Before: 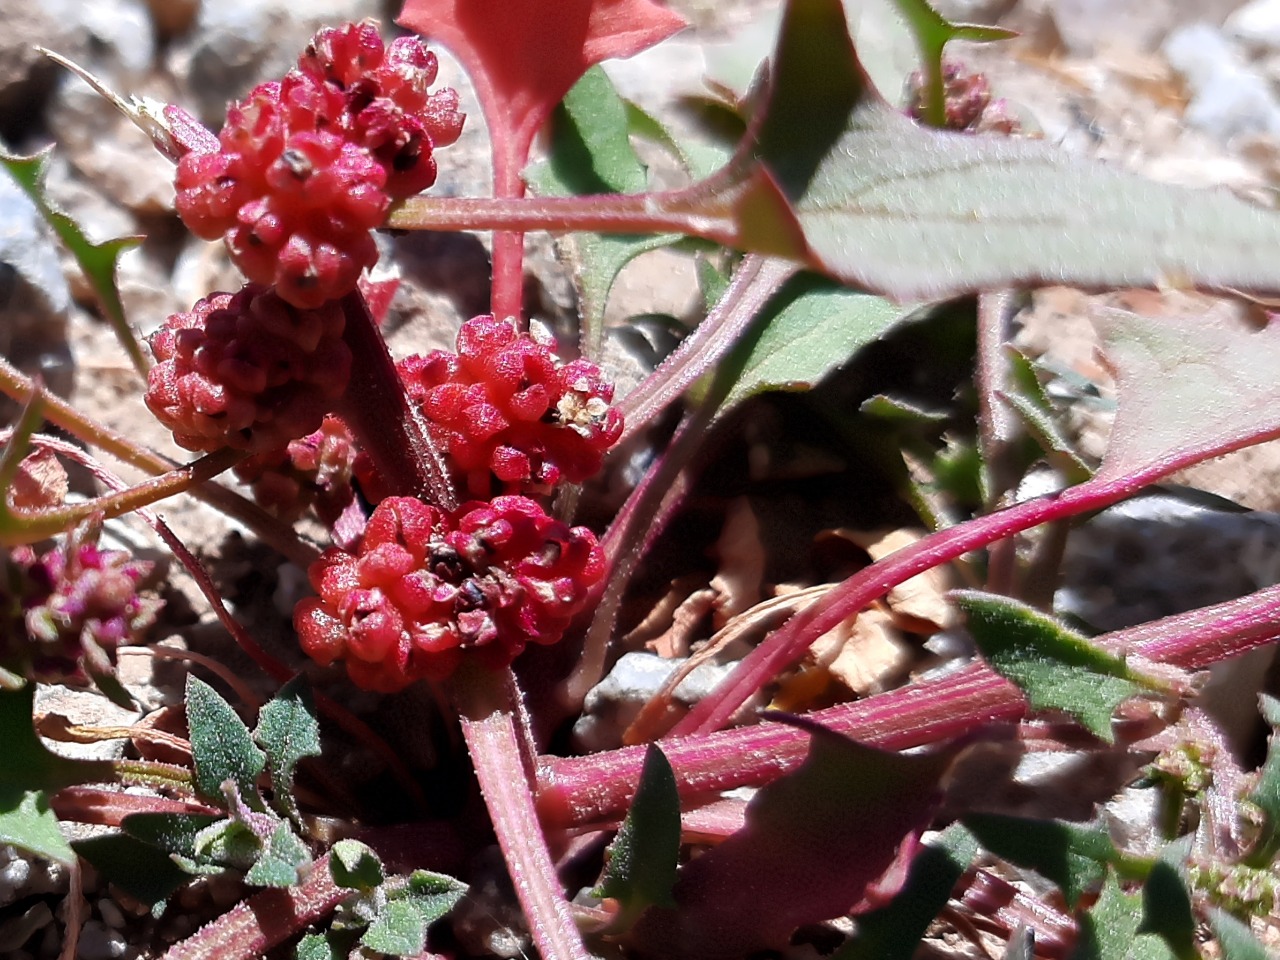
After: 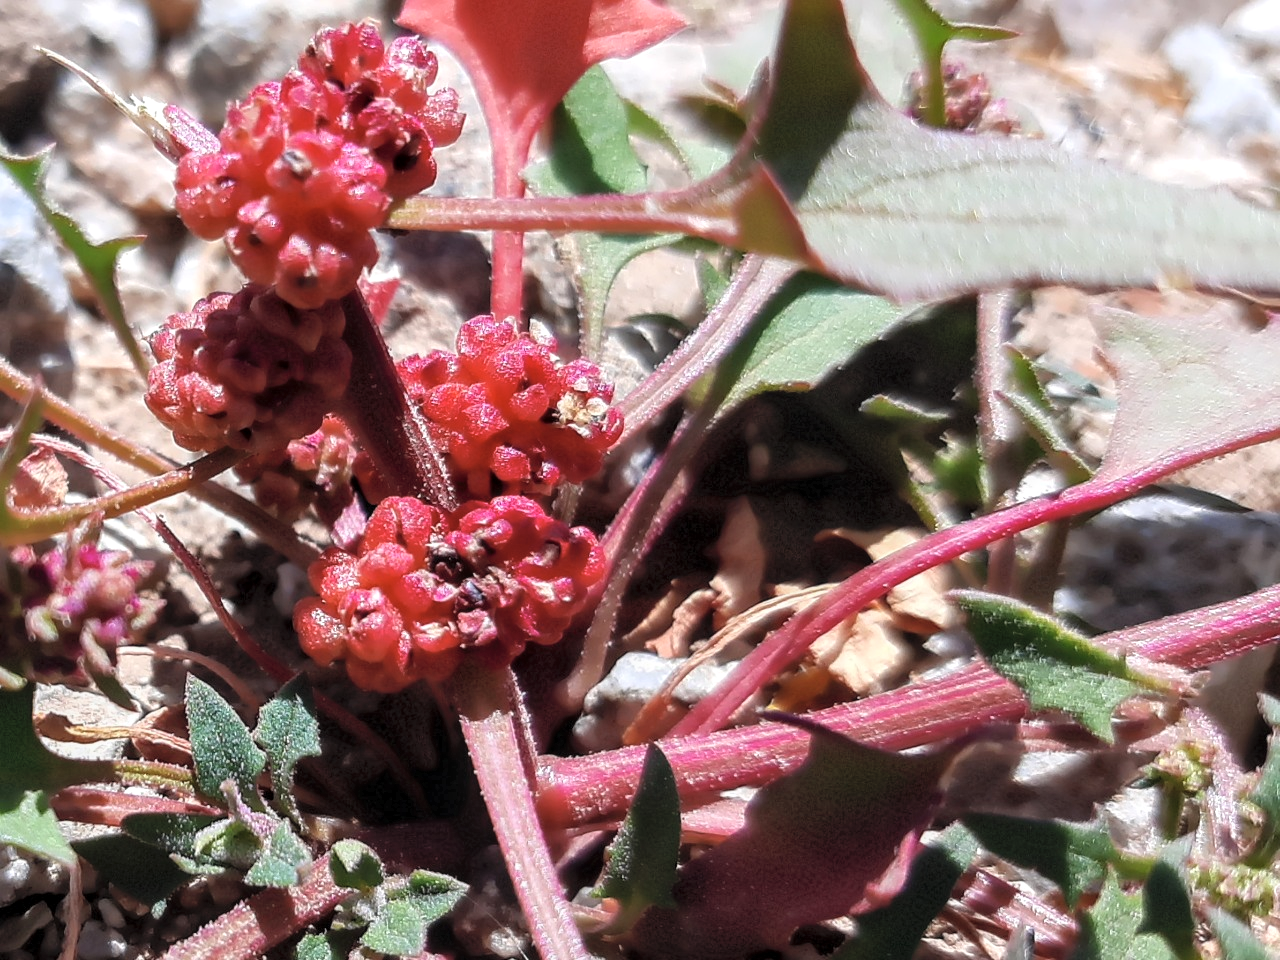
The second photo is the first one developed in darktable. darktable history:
local contrast: on, module defaults
contrast brightness saturation: brightness 0.15
